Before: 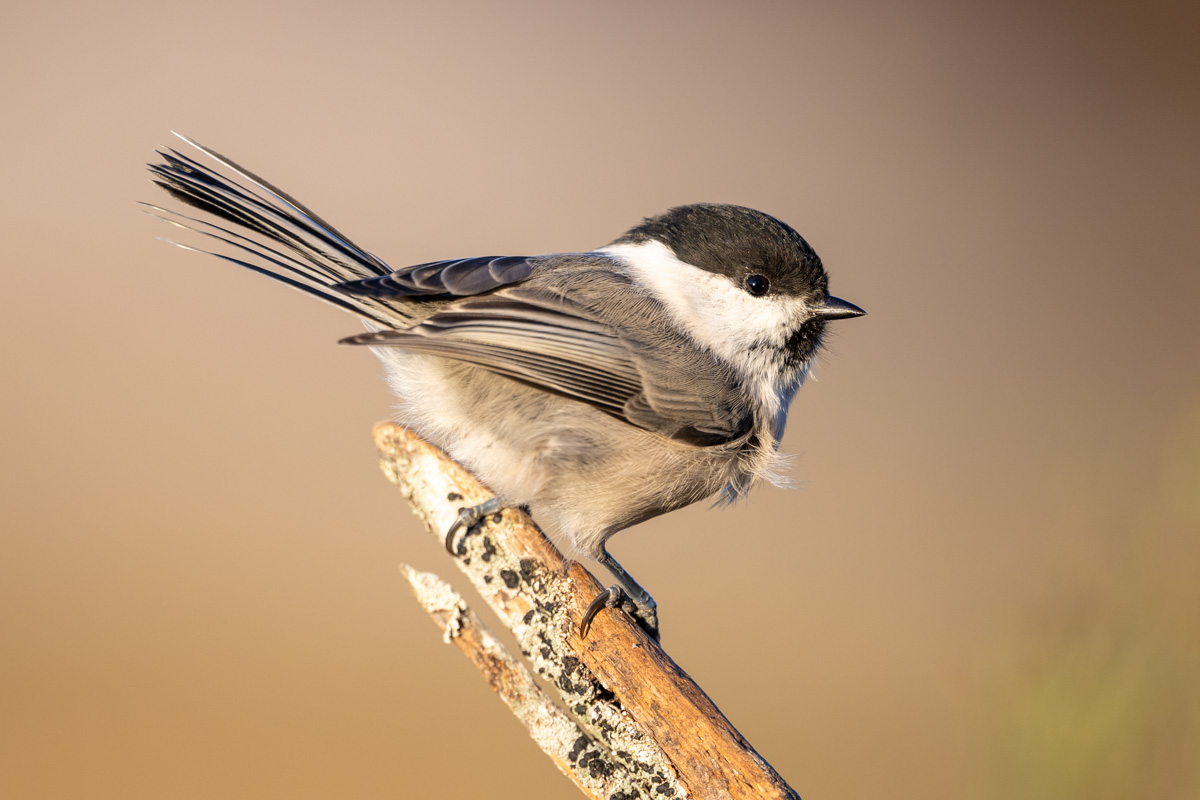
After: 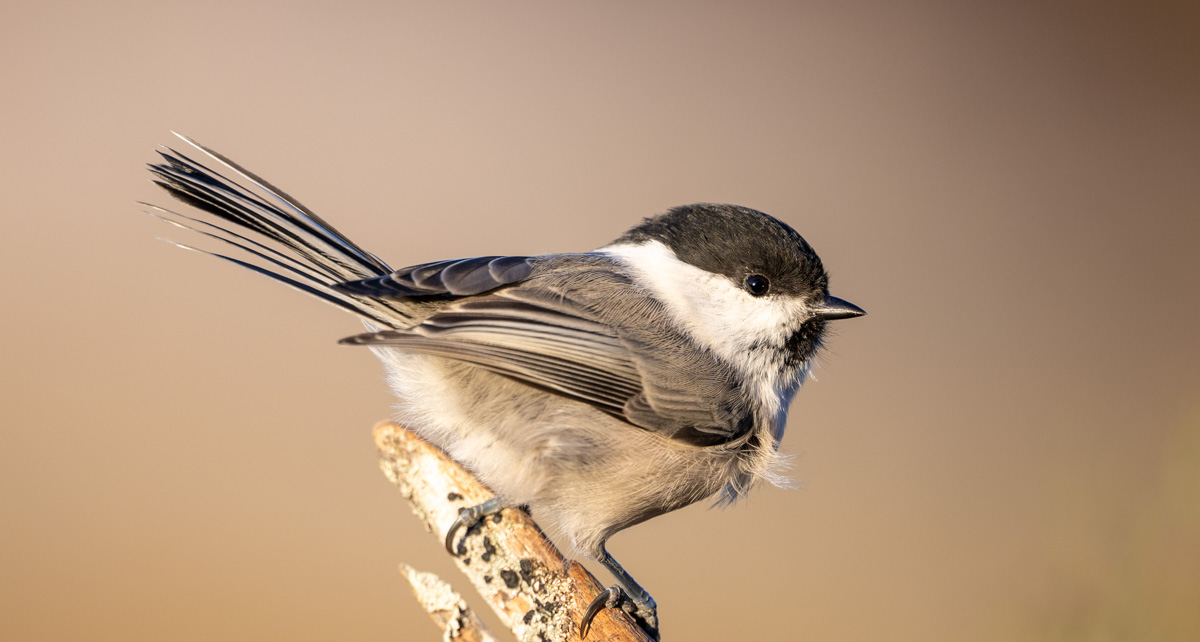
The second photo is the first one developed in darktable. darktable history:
crop: bottom 19.64%
